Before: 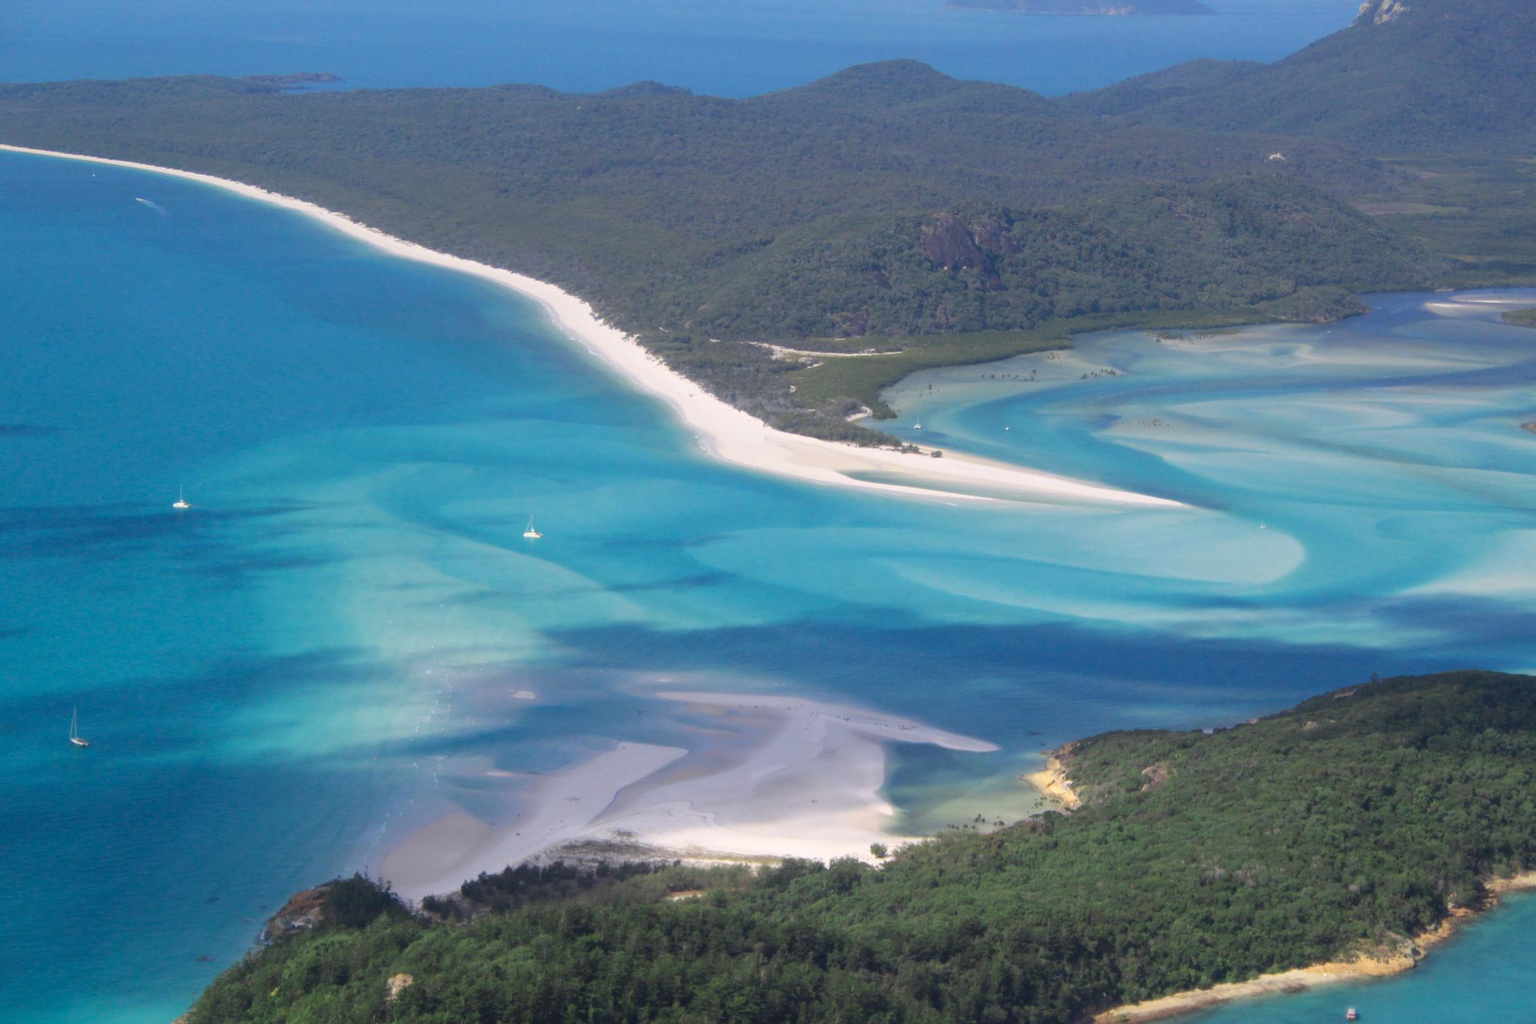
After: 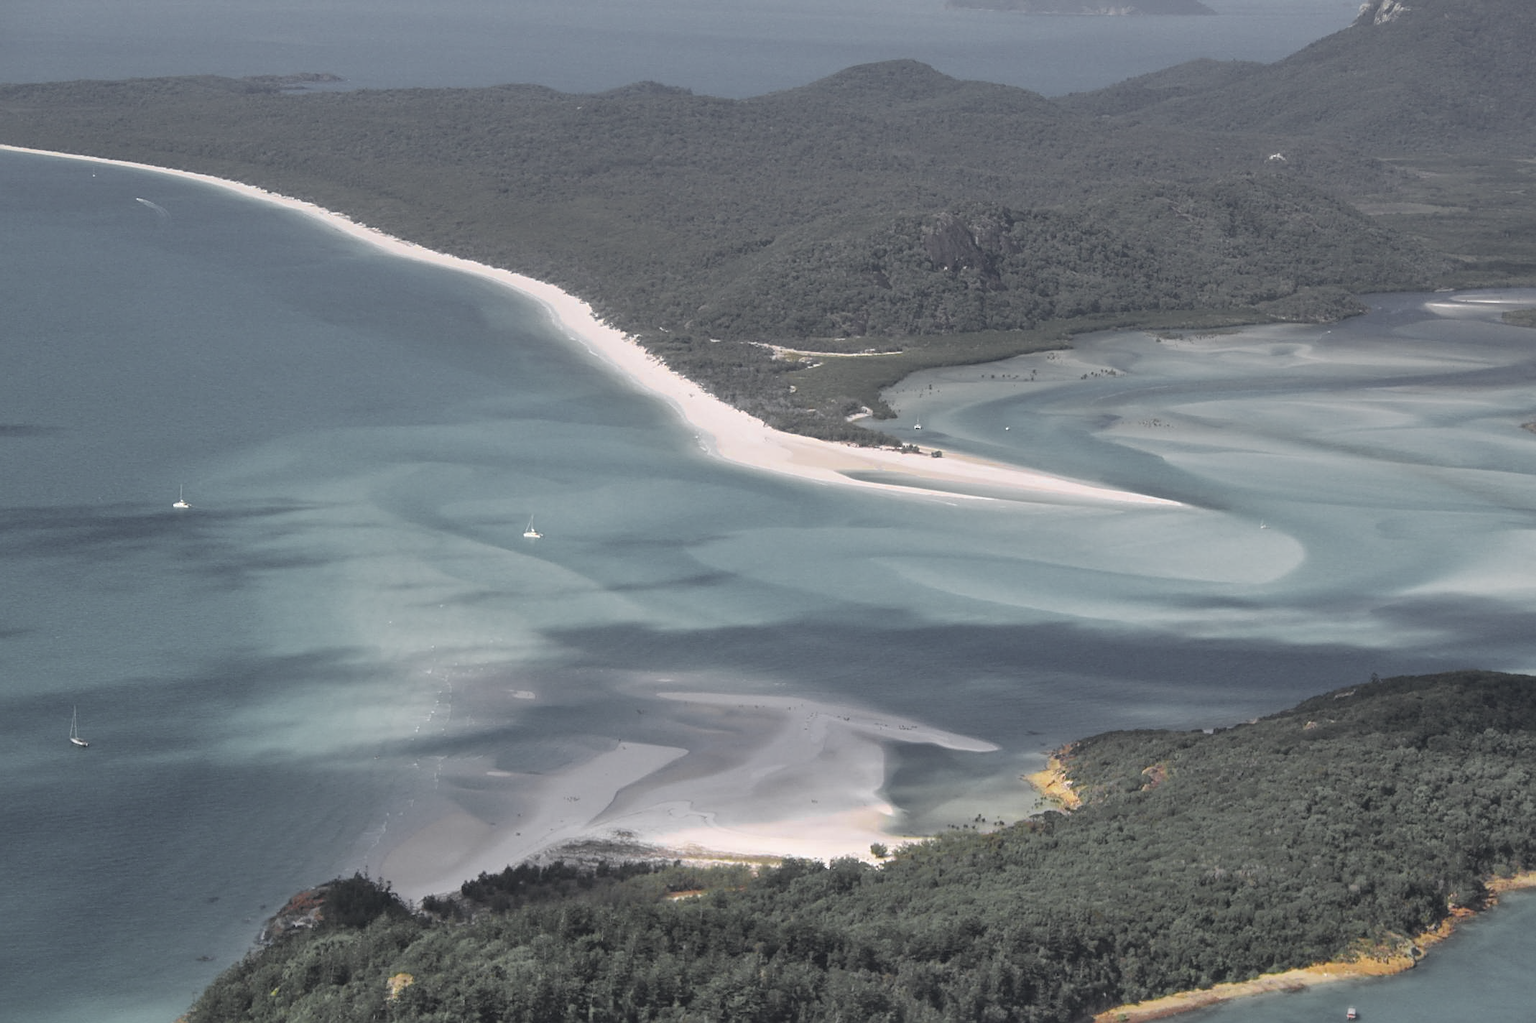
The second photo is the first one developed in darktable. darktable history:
color zones: curves: ch0 [(0.004, 0.388) (0.125, 0.392) (0.25, 0.404) (0.375, 0.5) (0.5, 0.5) (0.625, 0.5) (0.75, 0.5) (0.875, 0.5)]; ch1 [(0, 0.5) (0.125, 0.5) (0.25, 0.5) (0.375, 0.124) (0.524, 0.124) (0.645, 0.128) (0.789, 0.132) (0.914, 0.096) (0.998, 0.068)]
sharpen: on, module defaults
shadows and highlights: shadows 60, soften with gaussian
